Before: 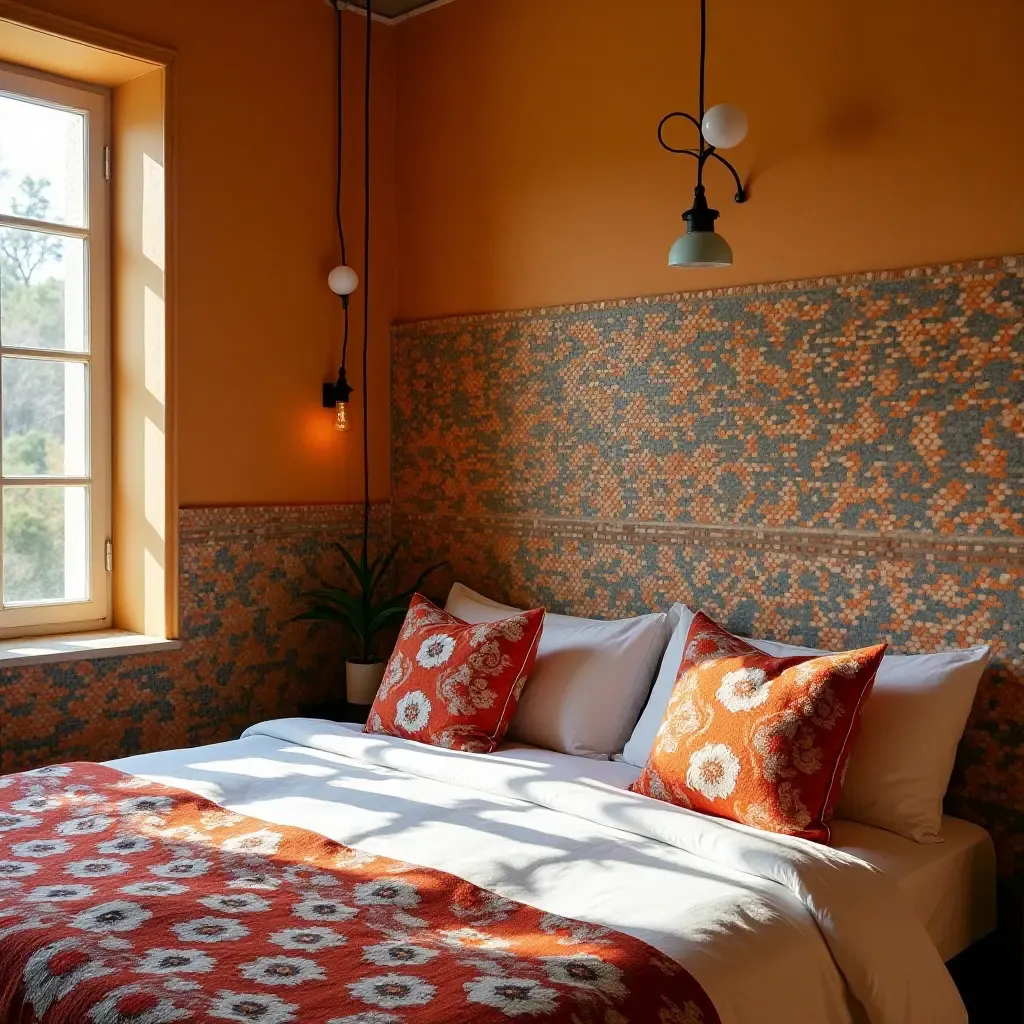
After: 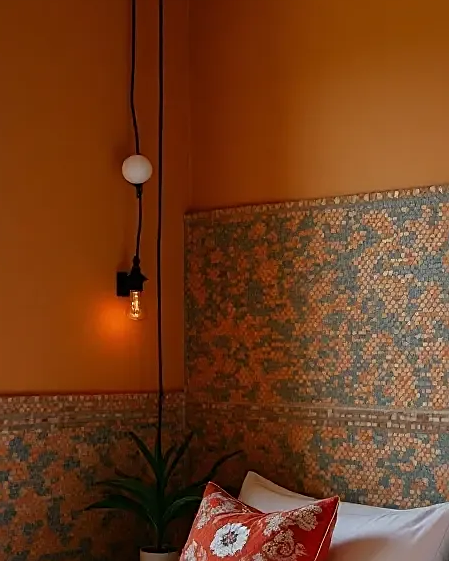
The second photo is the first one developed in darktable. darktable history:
crop: left 20.146%, top 10.858%, right 35.929%, bottom 34.282%
sharpen: on, module defaults
